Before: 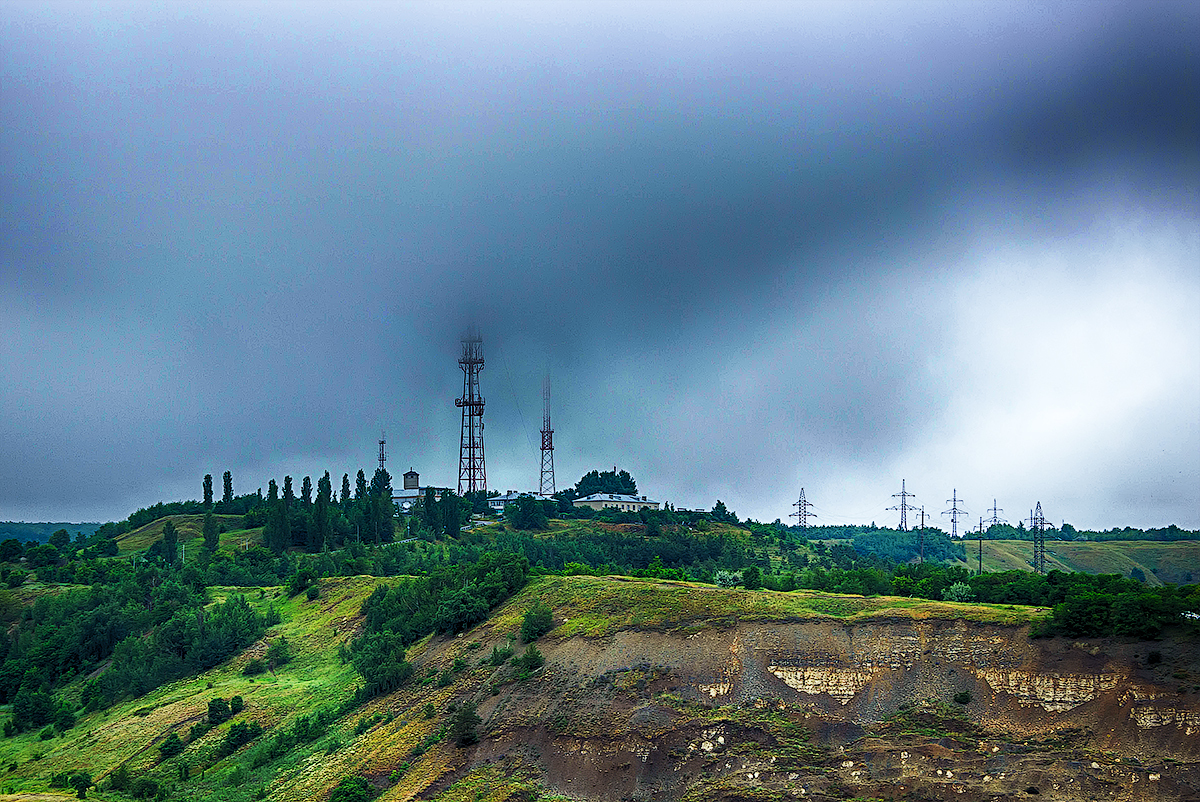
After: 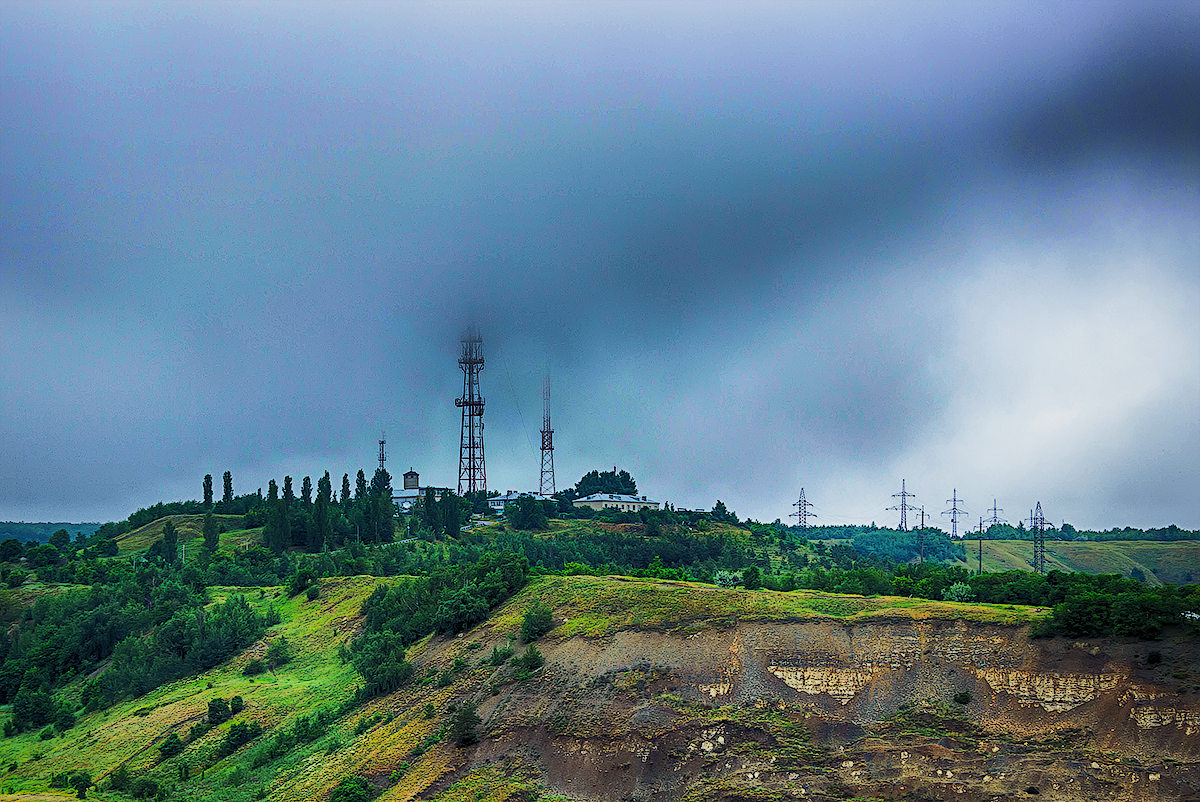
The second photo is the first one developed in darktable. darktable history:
tone curve: curves: ch0 [(0, 0) (0.23, 0.205) (0.486, 0.52) (0.822, 0.825) (0.994, 0.955)]; ch1 [(0, 0) (0.226, 0.261) (0.379, 0.442) (0.469, 0.472) (0.495, 0.495) (0.514, 0.504) (0.561, 0.568) (0.59, 0.612) (1, 1)]; ch2 [(0, 0) (0.269, 0.299) (0.459, 0.441) (0.498, 0.499) (0.523, 0.52) (0.586, 0.569) (0.635, 0.617) (0.659, 0.681) (0.718, 0.764) (1, 1)], color space Lab, linked channels, preserve colors none
shadows and highlights: shadows 39.8, highlights -59.85
